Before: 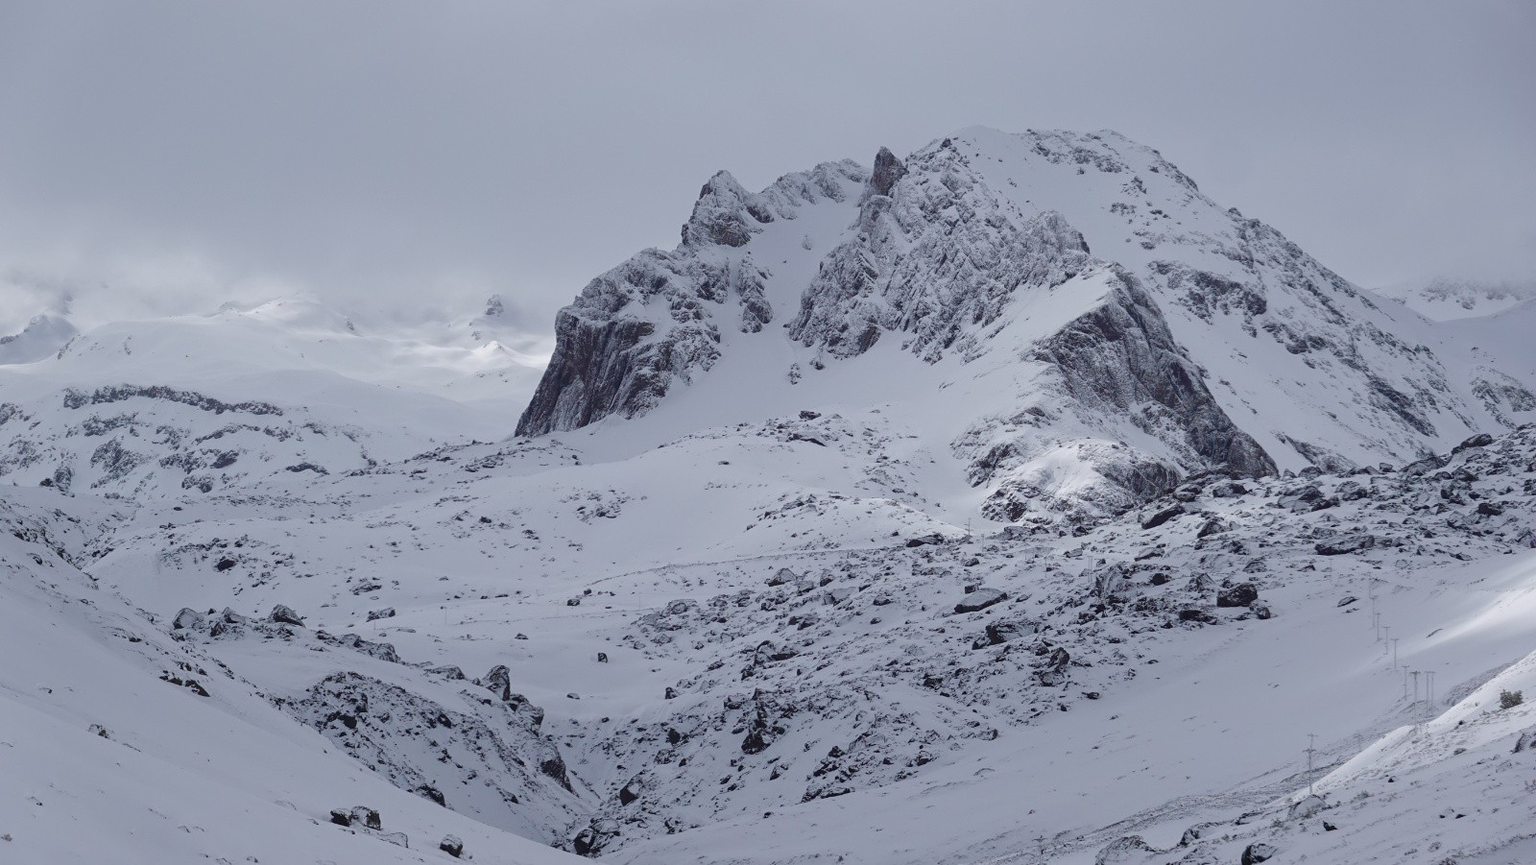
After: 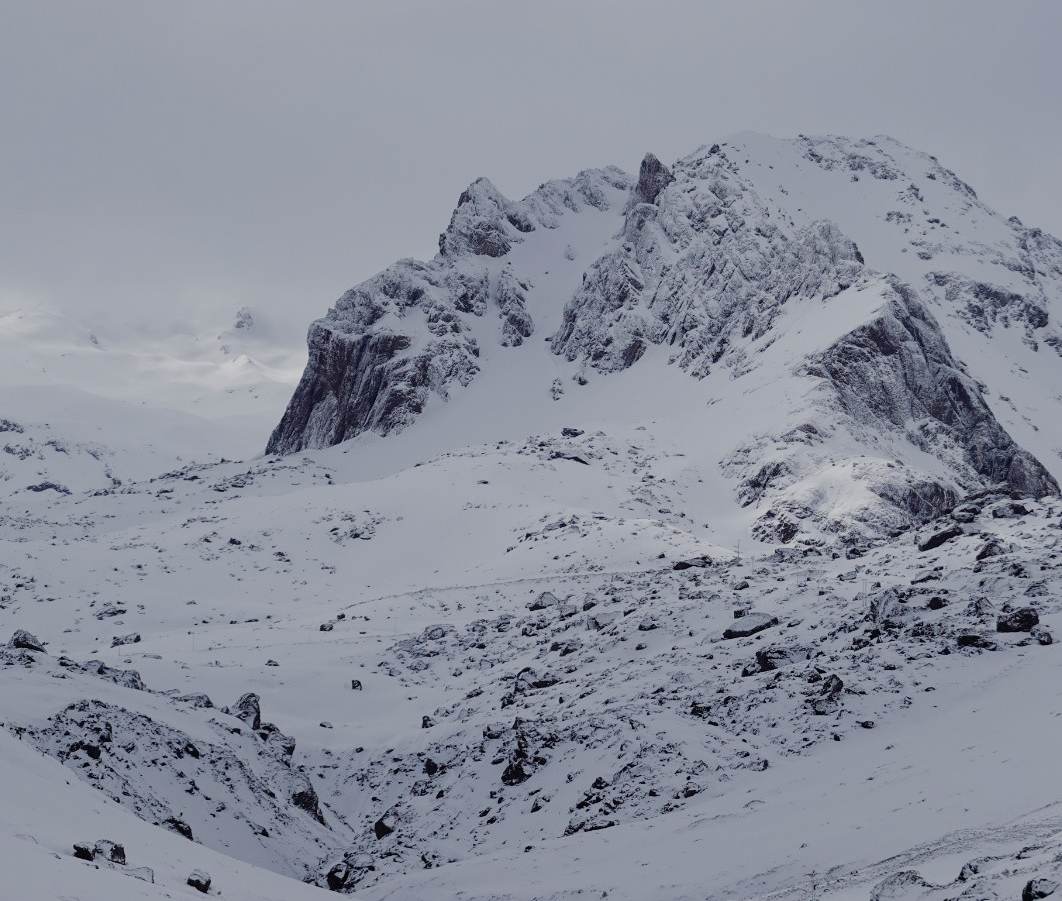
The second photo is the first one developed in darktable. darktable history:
crop: left 16.988%, right 16.624%
filmic rgb: black relative exposure -7.65 EV, white relative exposure 4.56 EV, hardness 3.61, add noise in highlights 0.001, preserve chrominance no, color science v3 (2019), use custom middle-gray values true, contrast in highlights soft
